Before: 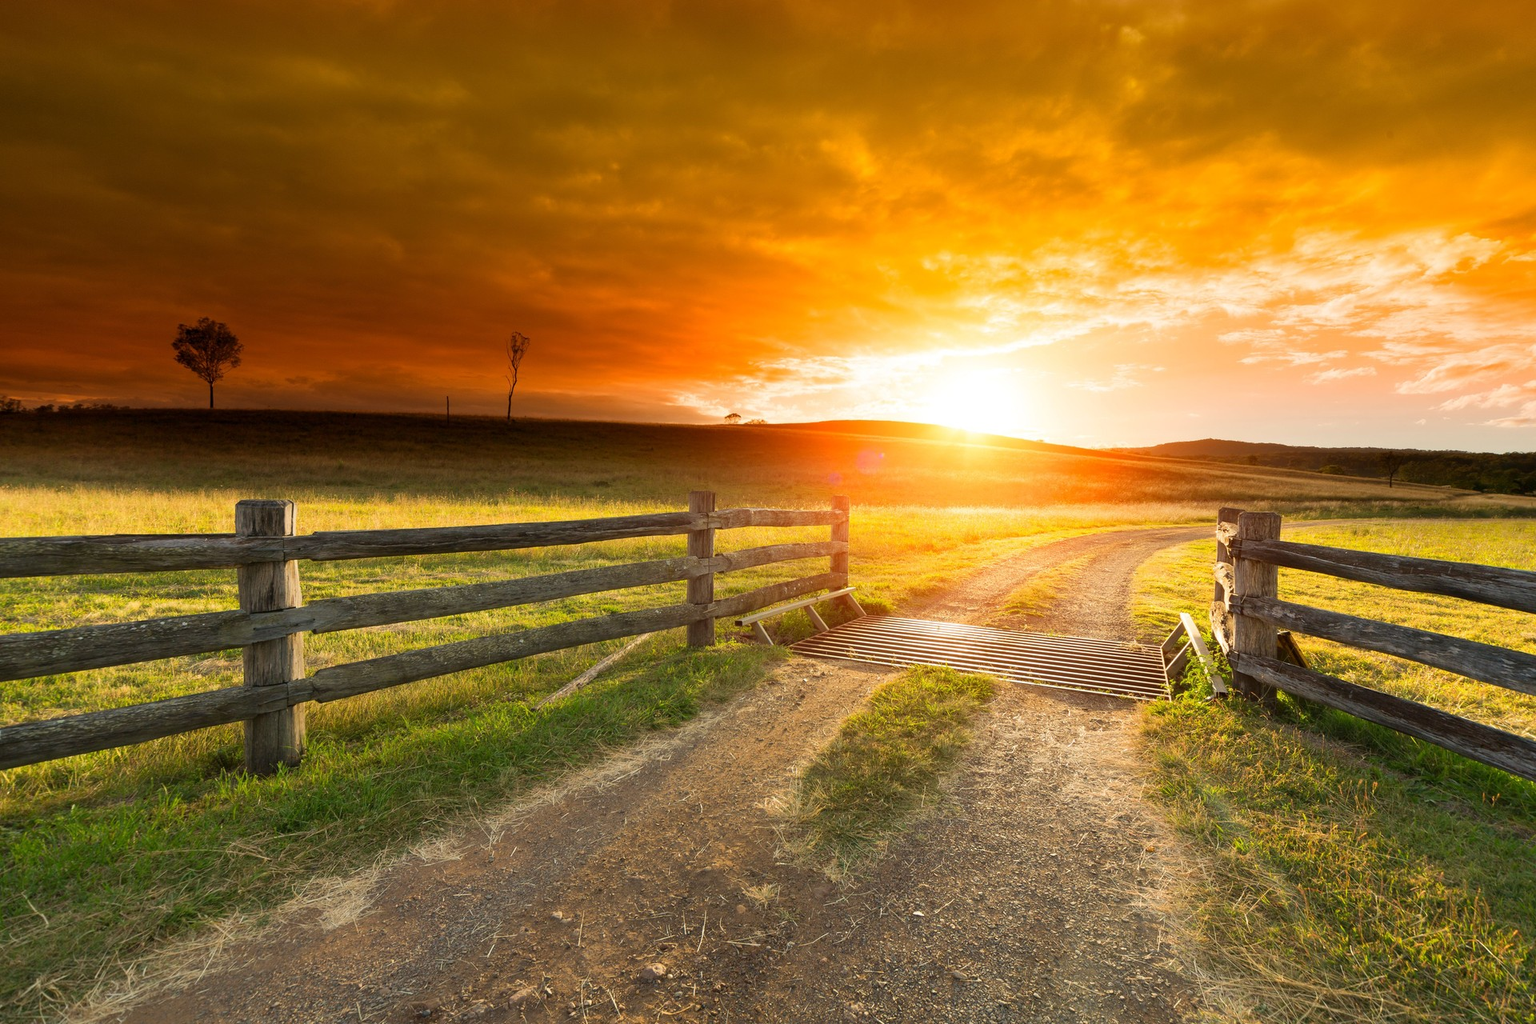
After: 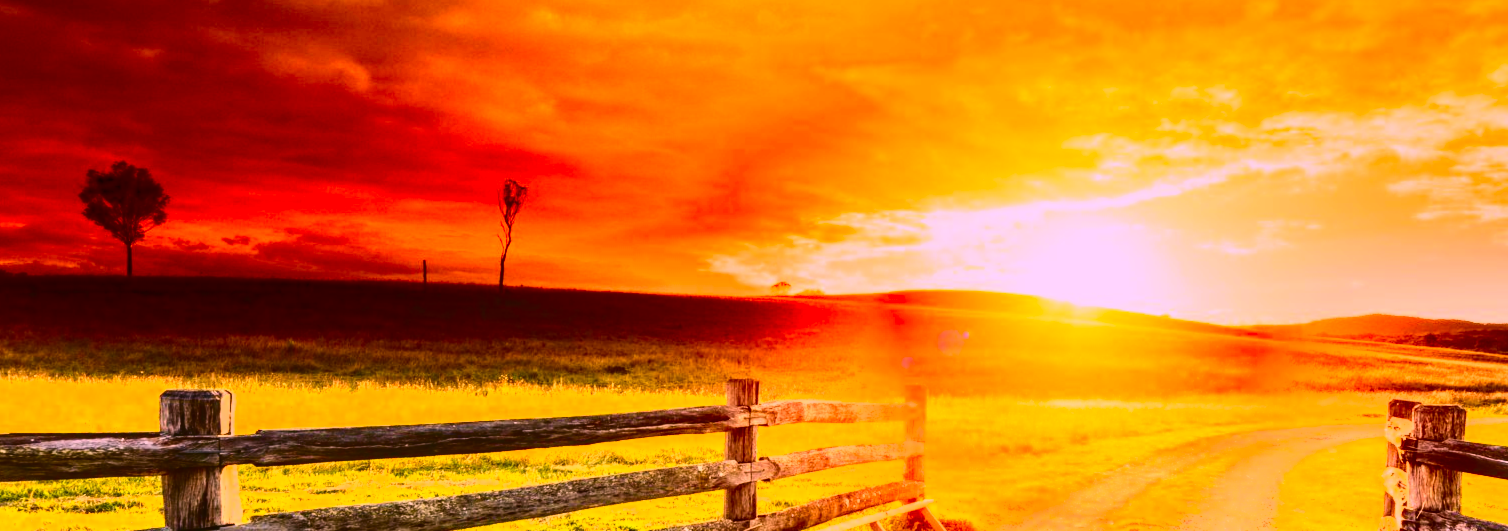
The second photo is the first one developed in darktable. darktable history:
white balance: red 1.188, blue 1.11
exposure: black level correction 0, exposure 1.741 EV, compensate exposure bias true, compensate highlight preservation false
contrast brightness saturation: contrast 0.09, brightness -0.59, saturation 0.17
tone curve: curves: ch0 [(0, 0.03) (0.113, 0.087) (0.207, 0.184) (0.515, 0.612) (0.712, 0.793) (1, 0.946)]; ch1 [(0, 0) (0.172, 0.123) (0.317, 0.279) (0.407, 0.401) (0.476, 0.482) (0.505, 0.499) (0.534, 0.534) (0.632, 0.645) (0.726, 0.745) (1, 1)]; ch2 [(0, 0) (0.411, 0.424) (0.476, 0.492) (0.521, 0.524) (0.541, 0.559) (0.65, 0.699) (1, 1)], color space Lab, independent channels, preserve colors none
lowpass: radius 0.5, unbound 0
local contrast: on, module defaults
crop: left 7.036%, top 18.398%, right 14.379%, bottom 40.043%
